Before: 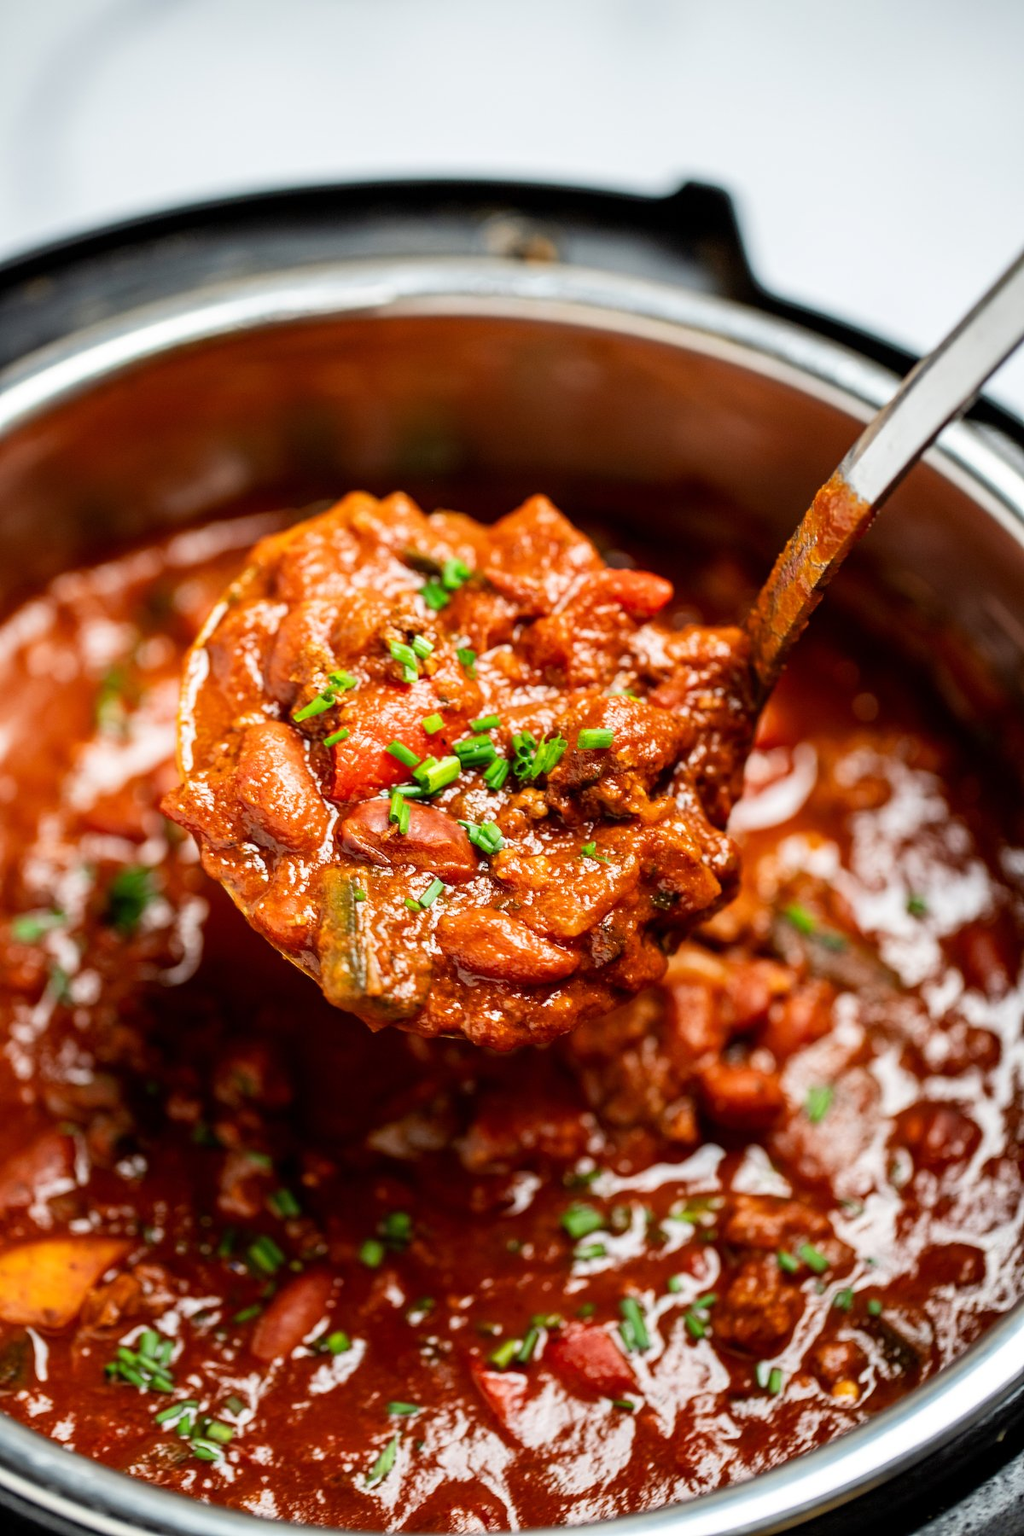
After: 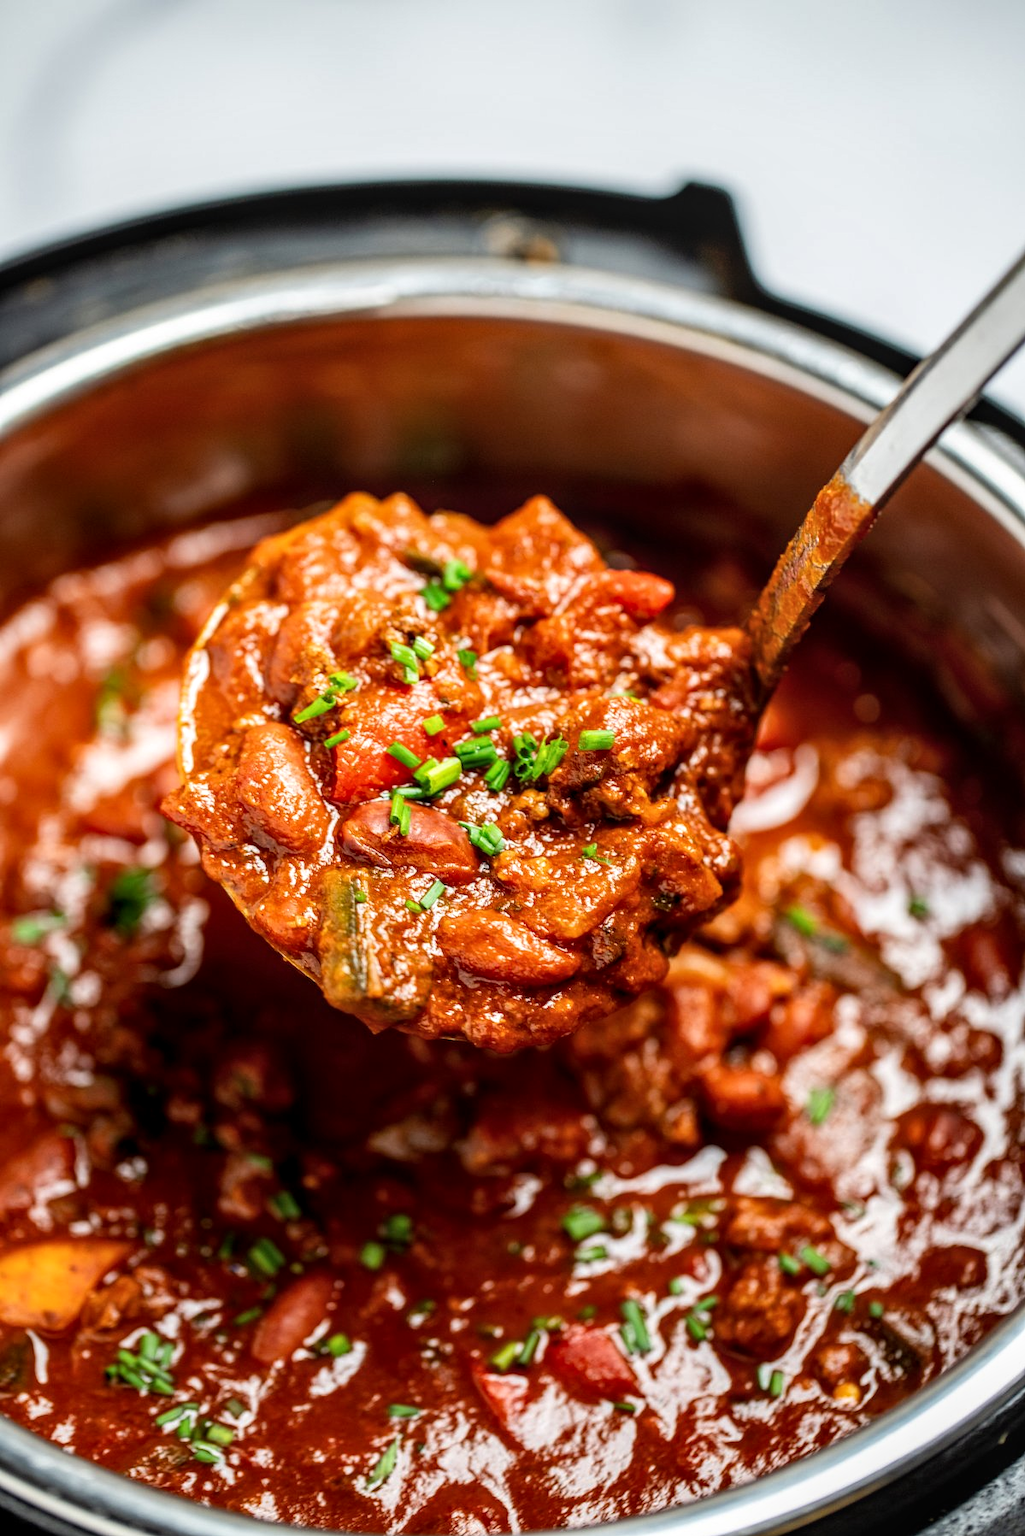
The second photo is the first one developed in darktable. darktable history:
local contrast: on, module defaults
crop: top 0.05%, bottom 0.098%
